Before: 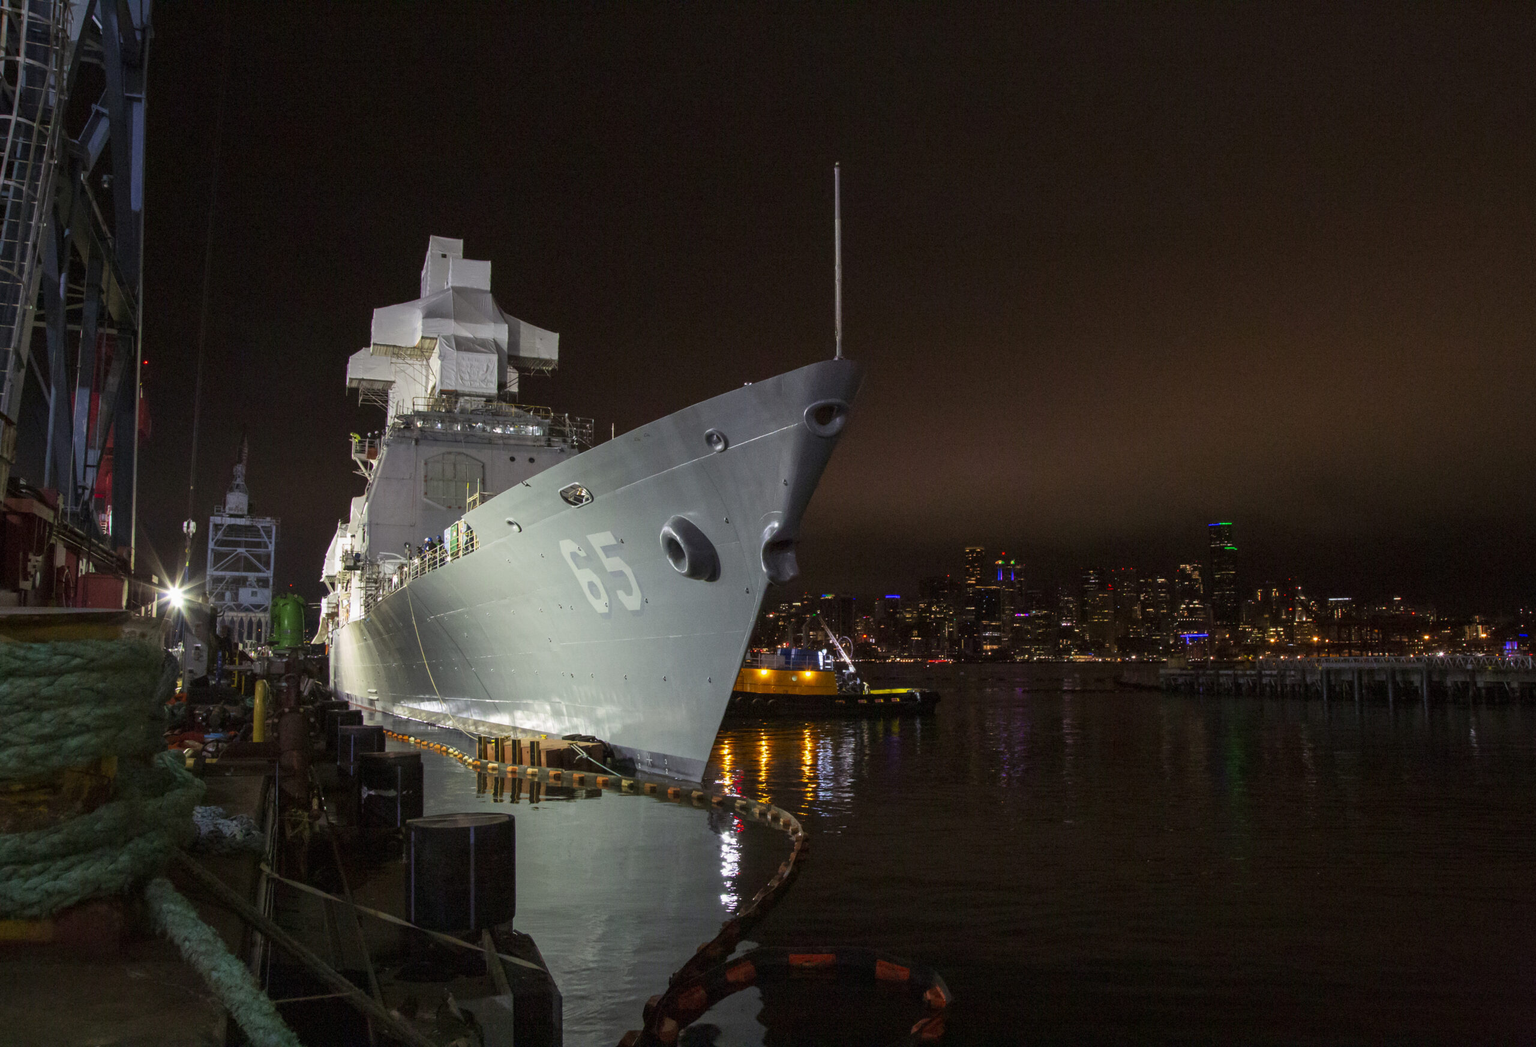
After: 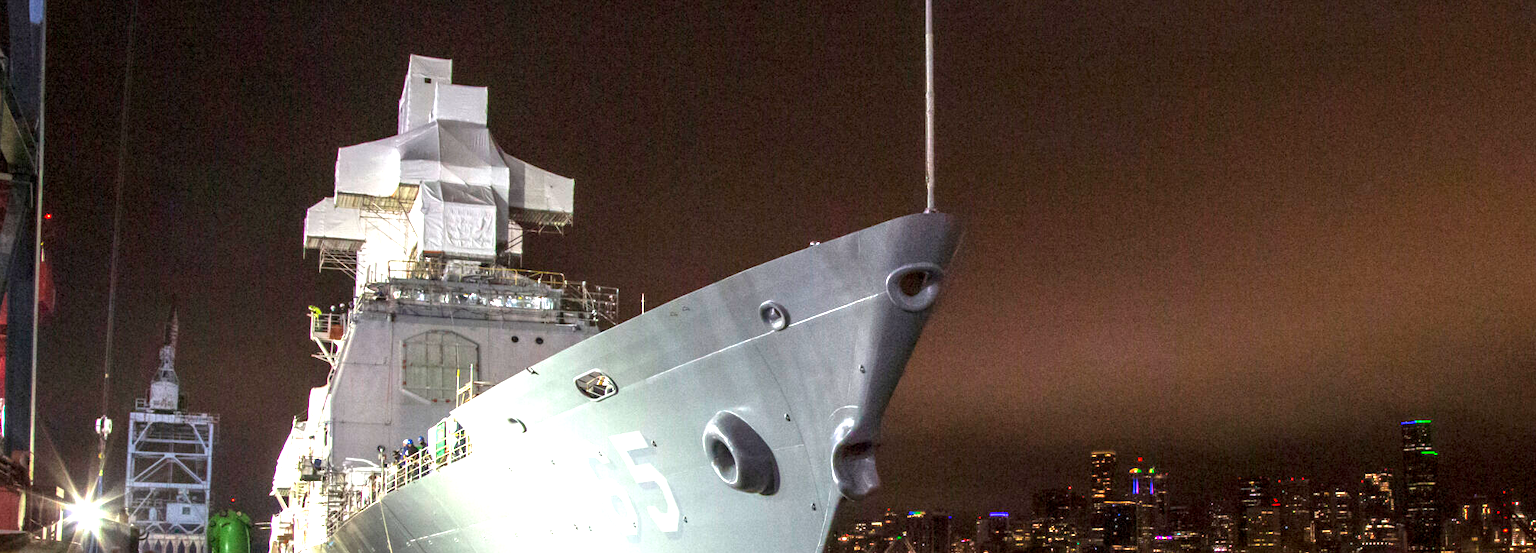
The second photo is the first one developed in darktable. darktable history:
exposure: black level correction 0, exposure 1.45 EV, compensate exposure bias true, compensate highlight preservation false
crop: left 7.036%, top 18.398%, right 14.379%, bottom 40.043%
local contrast: on, module defaults
